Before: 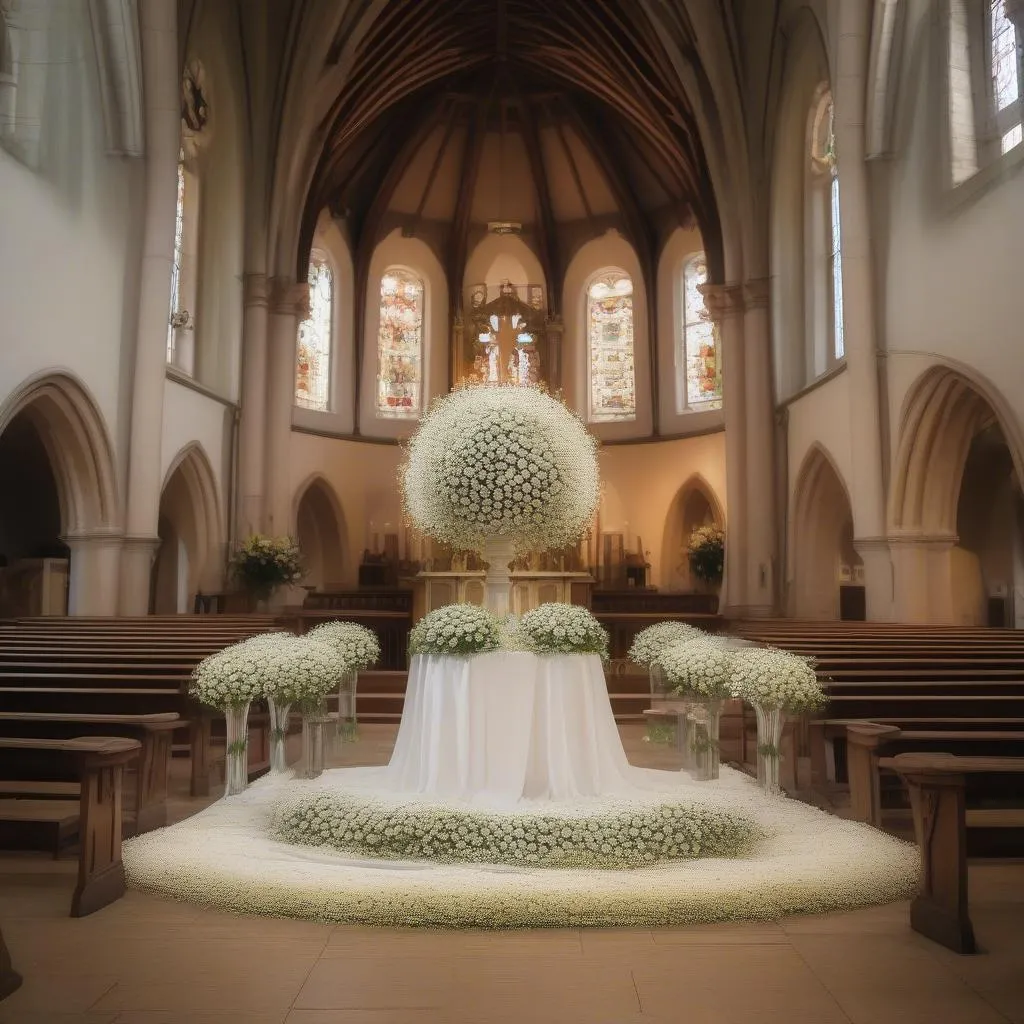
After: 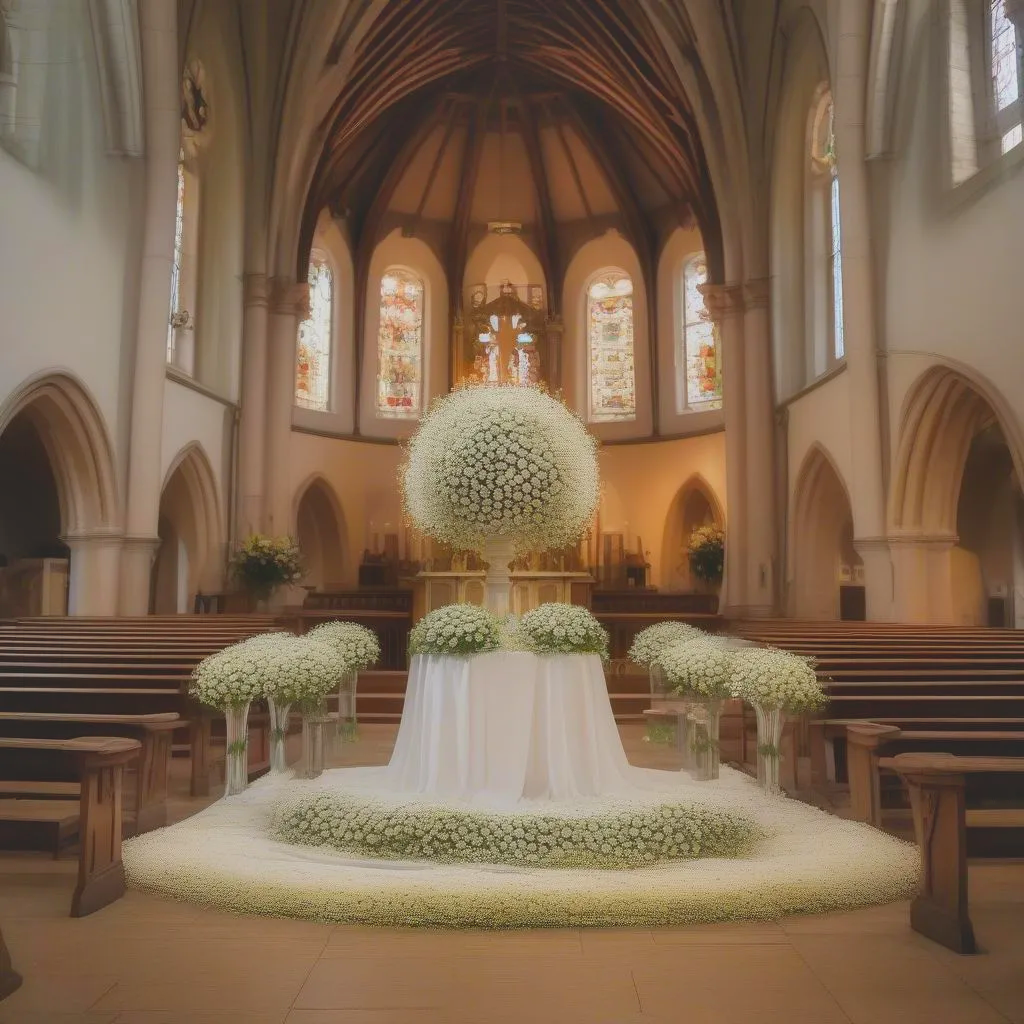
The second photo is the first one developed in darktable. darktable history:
shadows and highlights: white point adjustment 0.821, soften with gaussian
contrast brightness saturation: contrast -0.205, saturation 0.187
